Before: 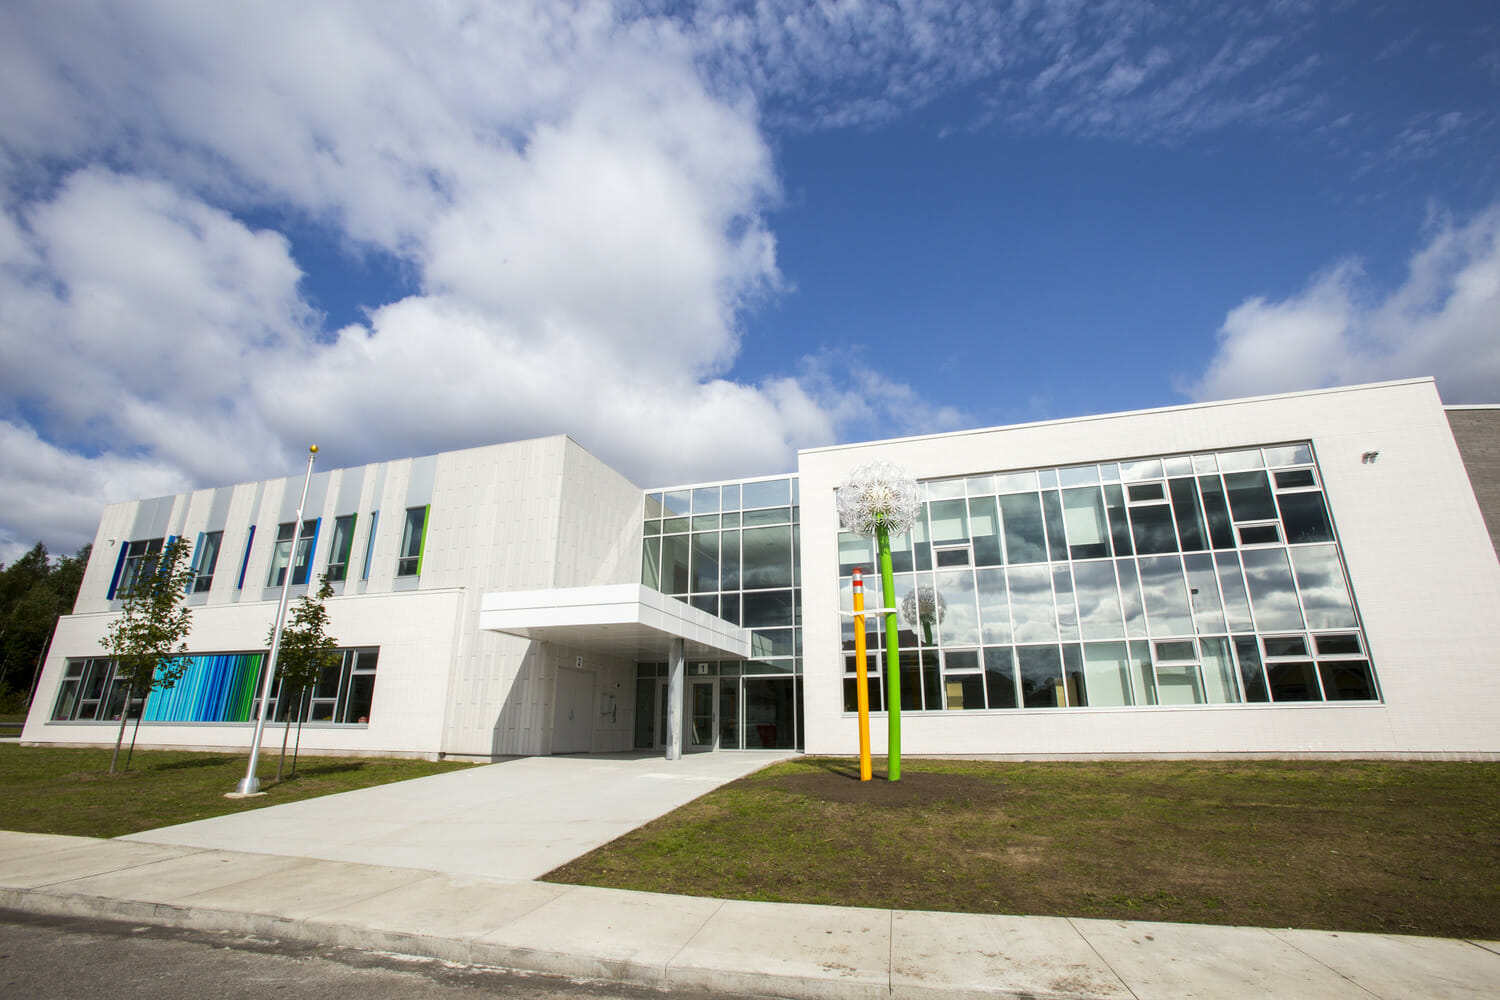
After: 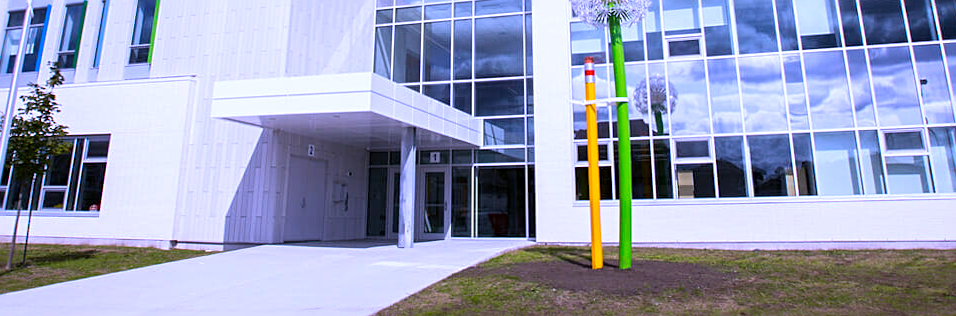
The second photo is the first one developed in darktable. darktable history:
white balance: red 0.98, blue 1.61
crop: left 18.091%, top 51.13%, right 17.525%, bottom 16.85%
rotate and perspective: rotation 0.174°, lens shift (vertical) 0.013, lens shift (horizontal) 0.019, shear 0.001, automatic cropping original format, crop left 0.007, crop right 0.991, crop top 0.016, crop bottom 0.997
sharpen: radius 2.167, amount 0.381, threshold 0
